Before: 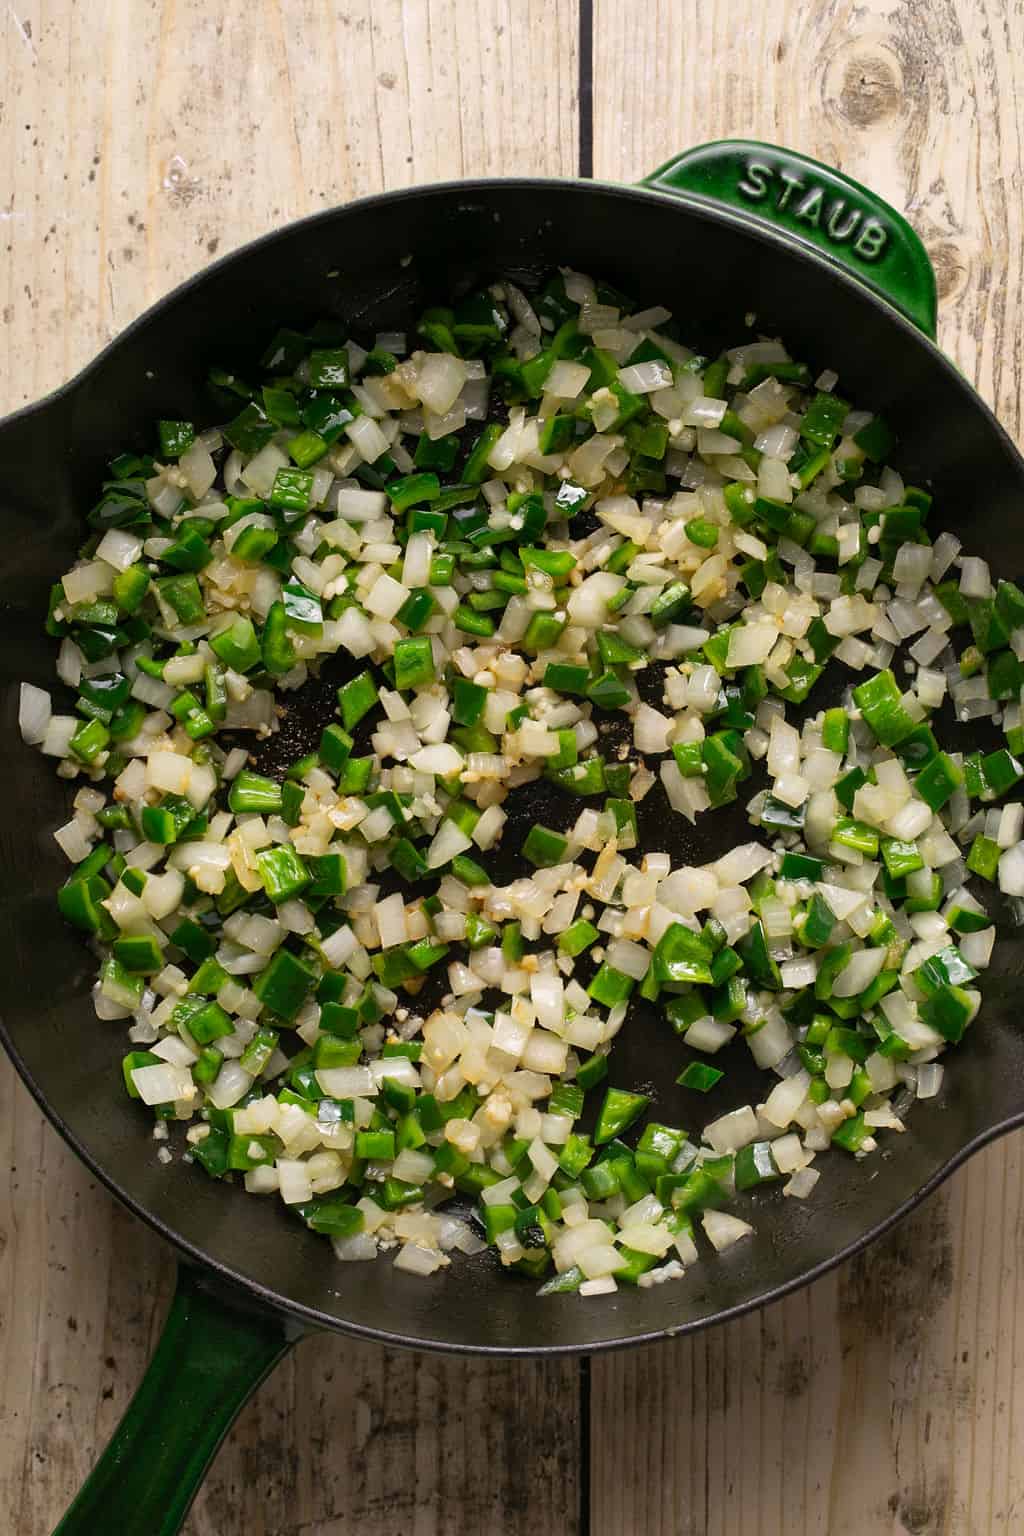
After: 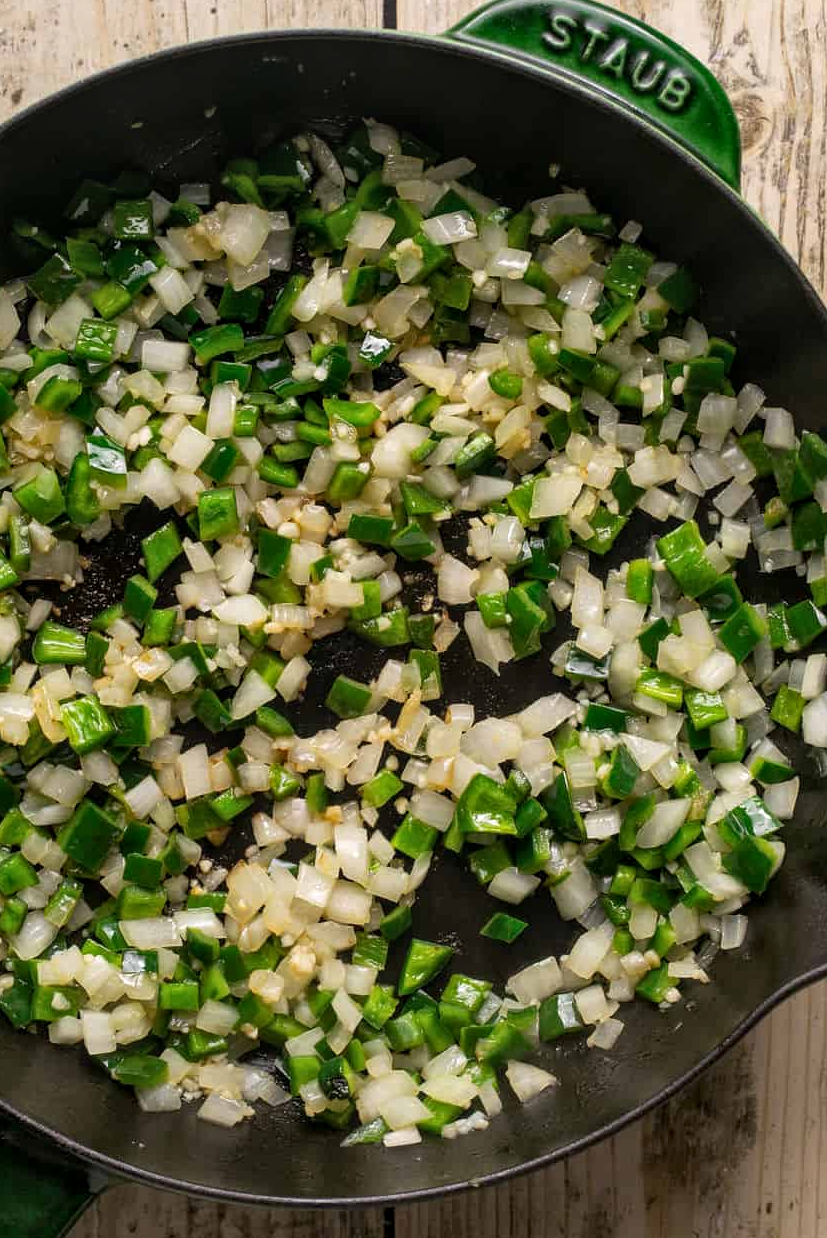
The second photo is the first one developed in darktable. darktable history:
local contrast: on, module defaults
crop: left 19.216%, top 9.702%, right 0%, bottom 9.635%
